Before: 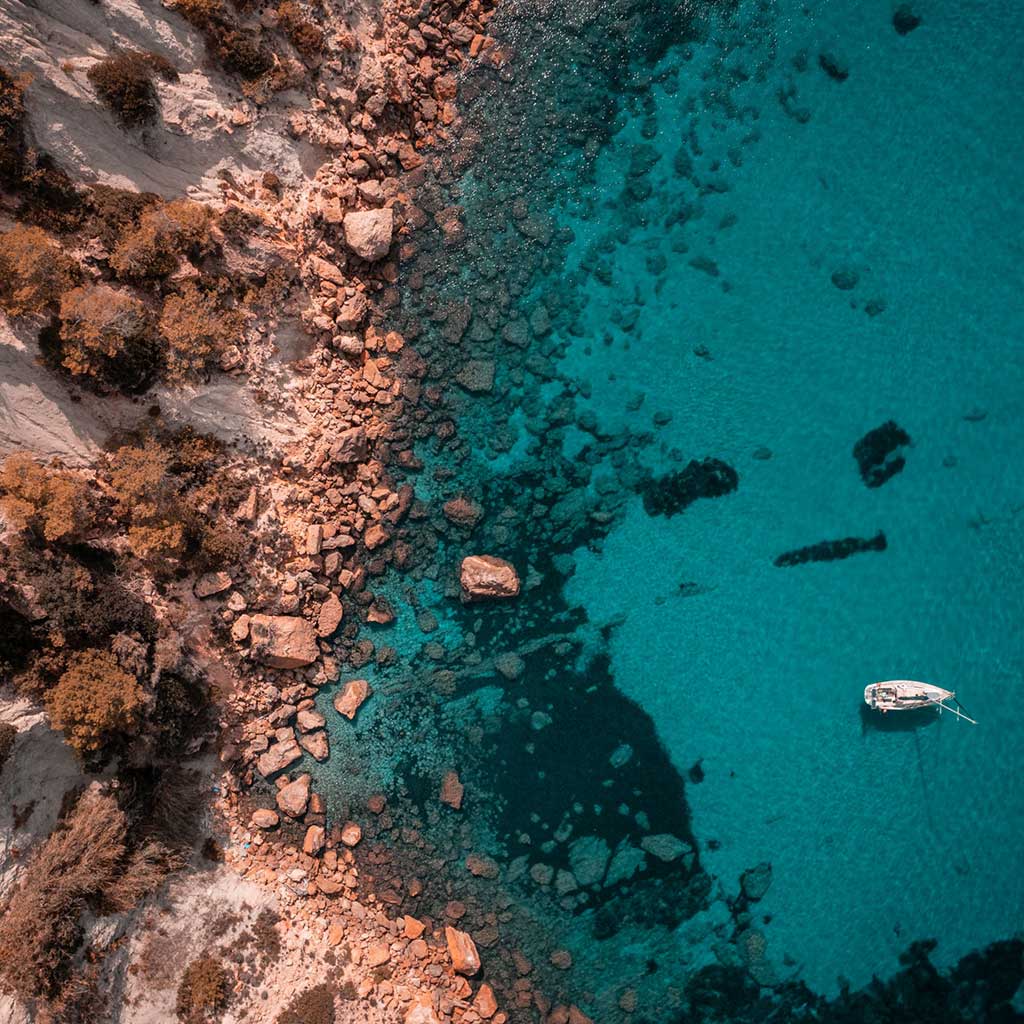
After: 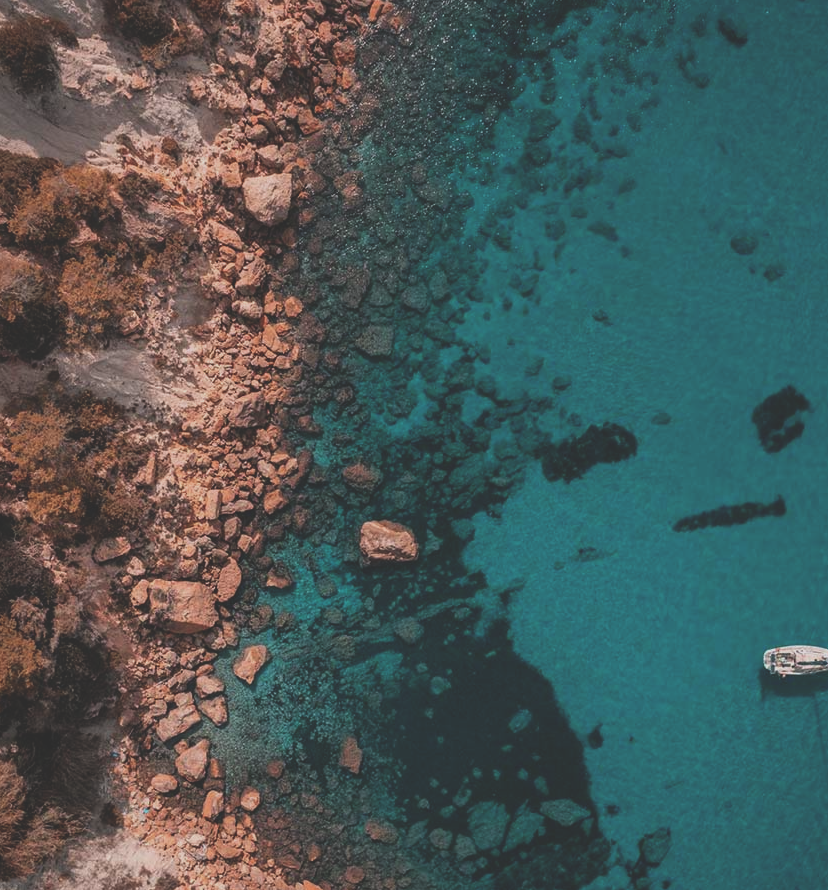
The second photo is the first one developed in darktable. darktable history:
crop: left 9.929%, top 3.475%, right 9.188%, bottom 9.529%
exposure: black level correction -0.036, exposure -0.497 EV, compensate highlight preservation false
